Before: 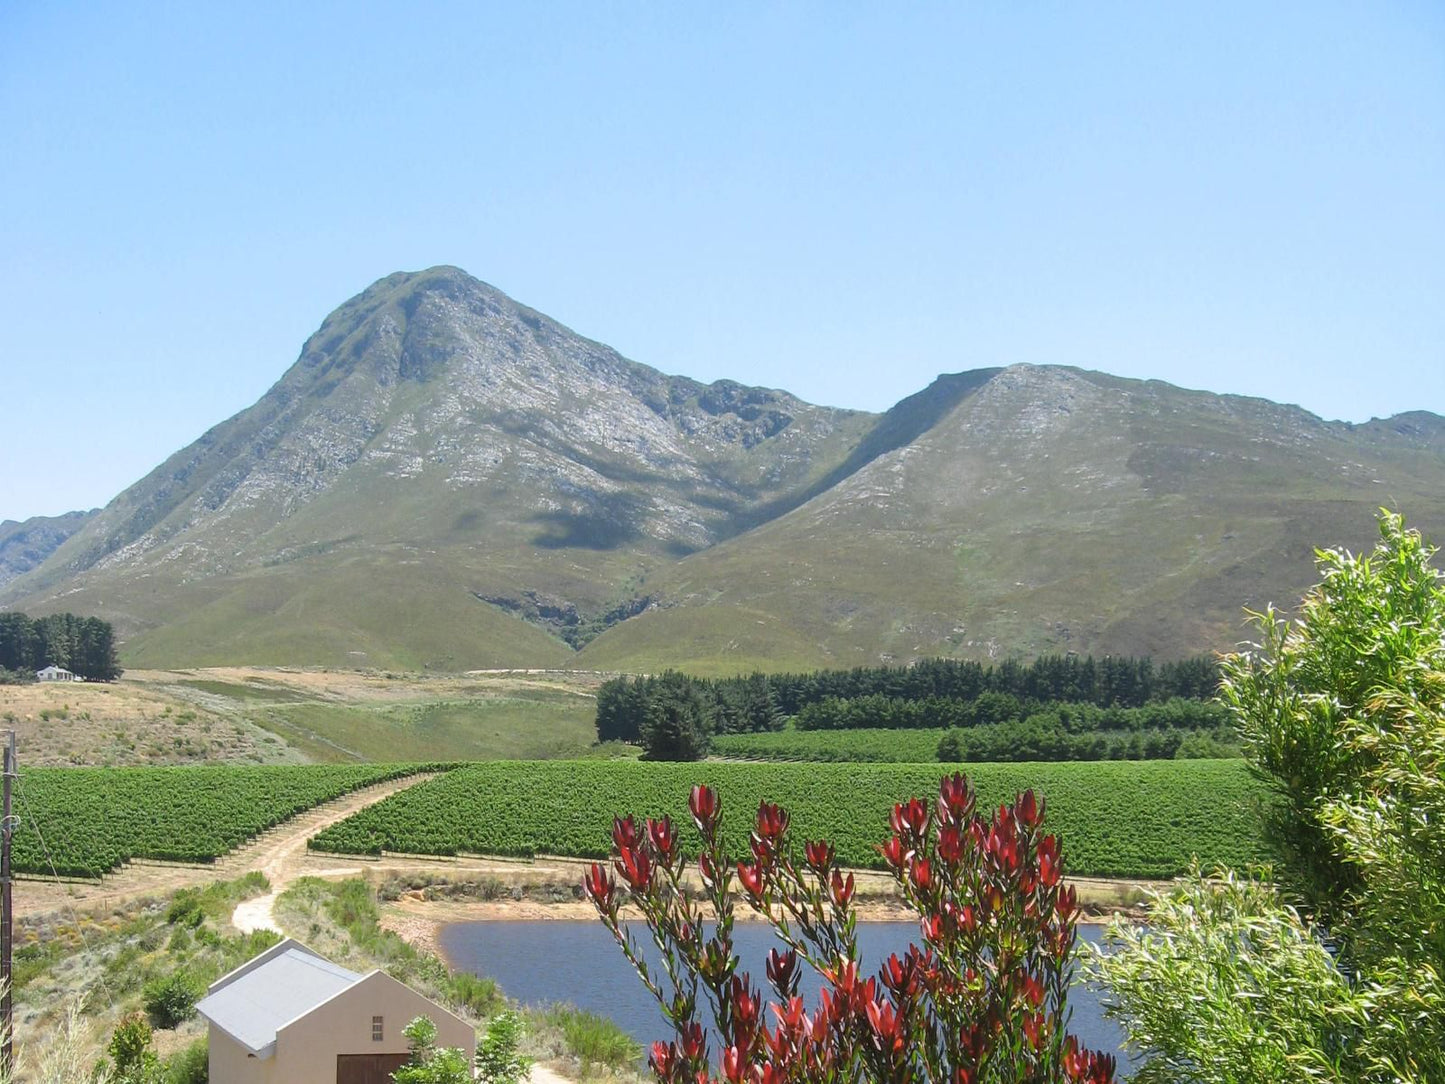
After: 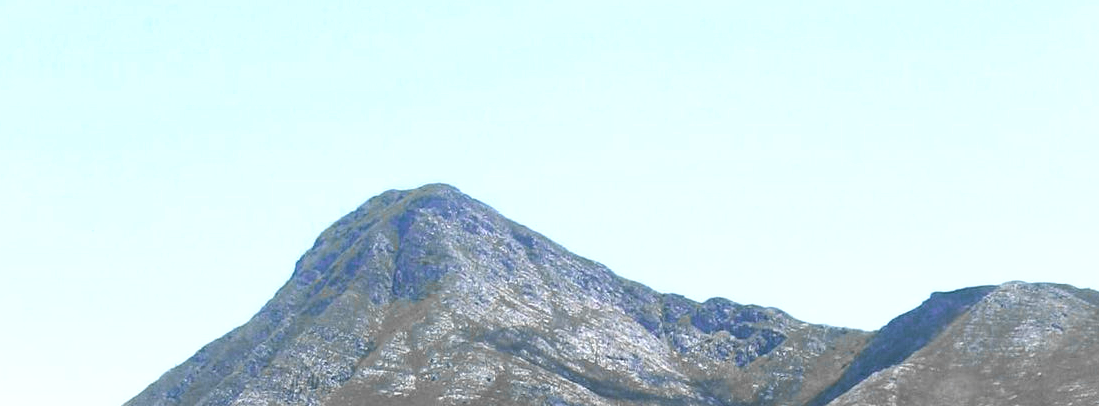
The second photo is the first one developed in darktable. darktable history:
crop: left 0.511%, top 7.634%, right 23.4%, bottom 54.838%
vignetting: fall-off start 100.2%, brightness 0.07, saturation 0.003, width/height ratio 1.307
filmic rgb: black relative exposure -8.29 EV, white relative exposure 2.22 EV, threshold 3 EV, hardness 7.04, latitude 85.71%, contrast 1.692, highlights saturation mix -3.52%, shadows ↔ highlights balance -2.26%, color science v6 (2022), enable highlight reconstruction true
color zones: curves: ch0 [(0, 0.363) (0.128, 0.373) (0.25, 0.5) (0.402, 0.407) (0.521, 0.525) (0.63, 0.559) (0.729, 0.662) (0.867, 0.471)]; ch1 [(0, 0.515) (0.136, 0.618) (0.25, 0.5) (0.378, 0) (0.516, 0) (0.622, 0.593) (0.737, 0.819) (0.87, 0.593)]; ch2 [(0, 0.529) (0.128, 0.471) (0.282, 0.451) (0.386, 0.662) (0.516, 0.525) (0.633, 0.554) (0.75, 0.62) (0.875, 0.441)]
exposure: exposure -0.485 EV, compensate exposure bias true, compensate highlight preservation false
